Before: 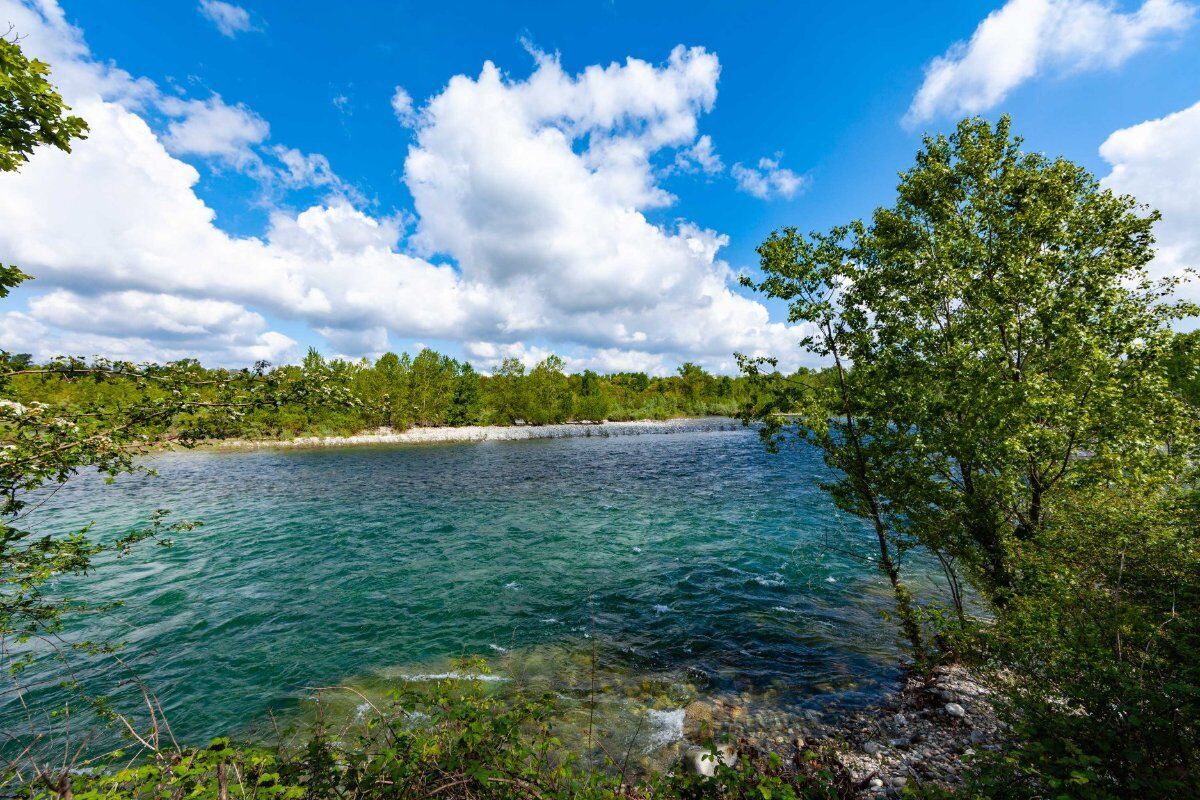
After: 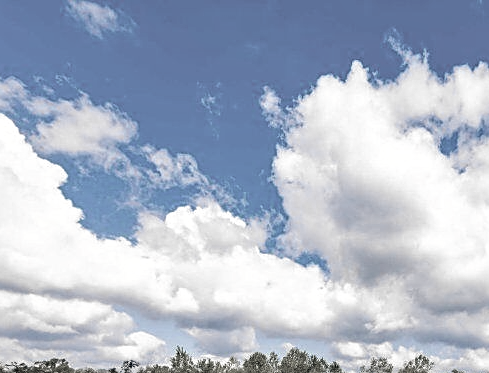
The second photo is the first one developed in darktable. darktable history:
crop and rotate: left 11.047%, top 0.098%, right 48.196%, bottom 53.191%
local contrast: on, module defaults
color correction: highlights a* 5.88, highlights b* 4.9
velvia: strength 6.65%
sharpen: on, module defaults
color zones: curves: ch1 [(0.238, 0.163) (0.476, 0.2) (0.733, 0.322) (0.848, 0.134)], mix 33.35%
